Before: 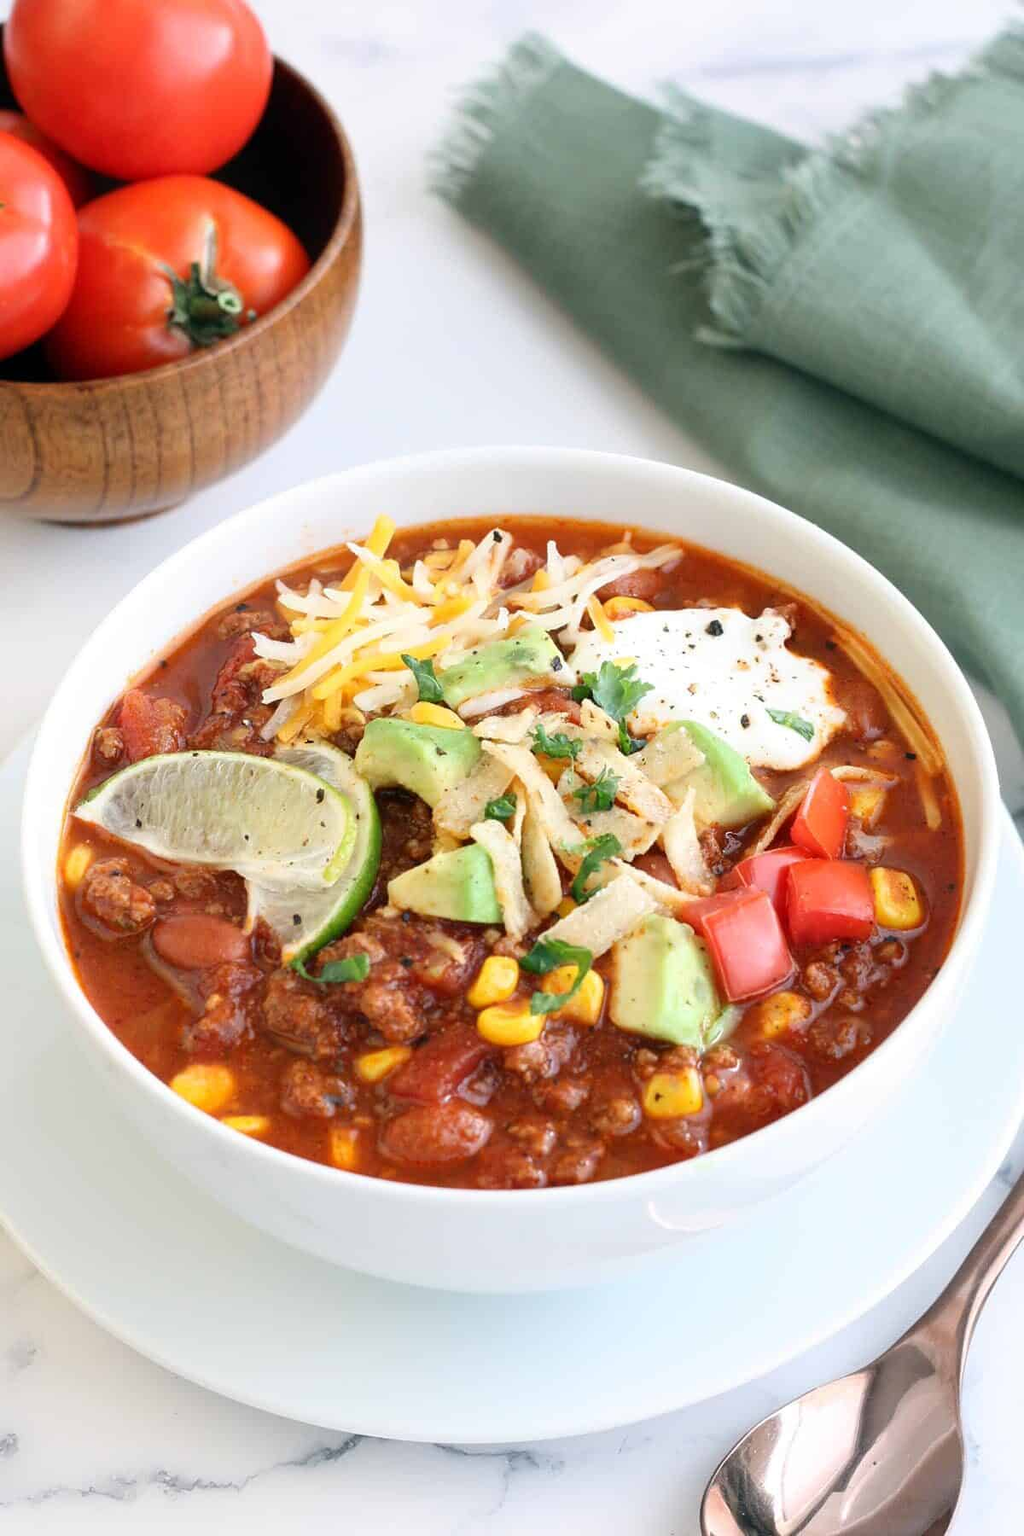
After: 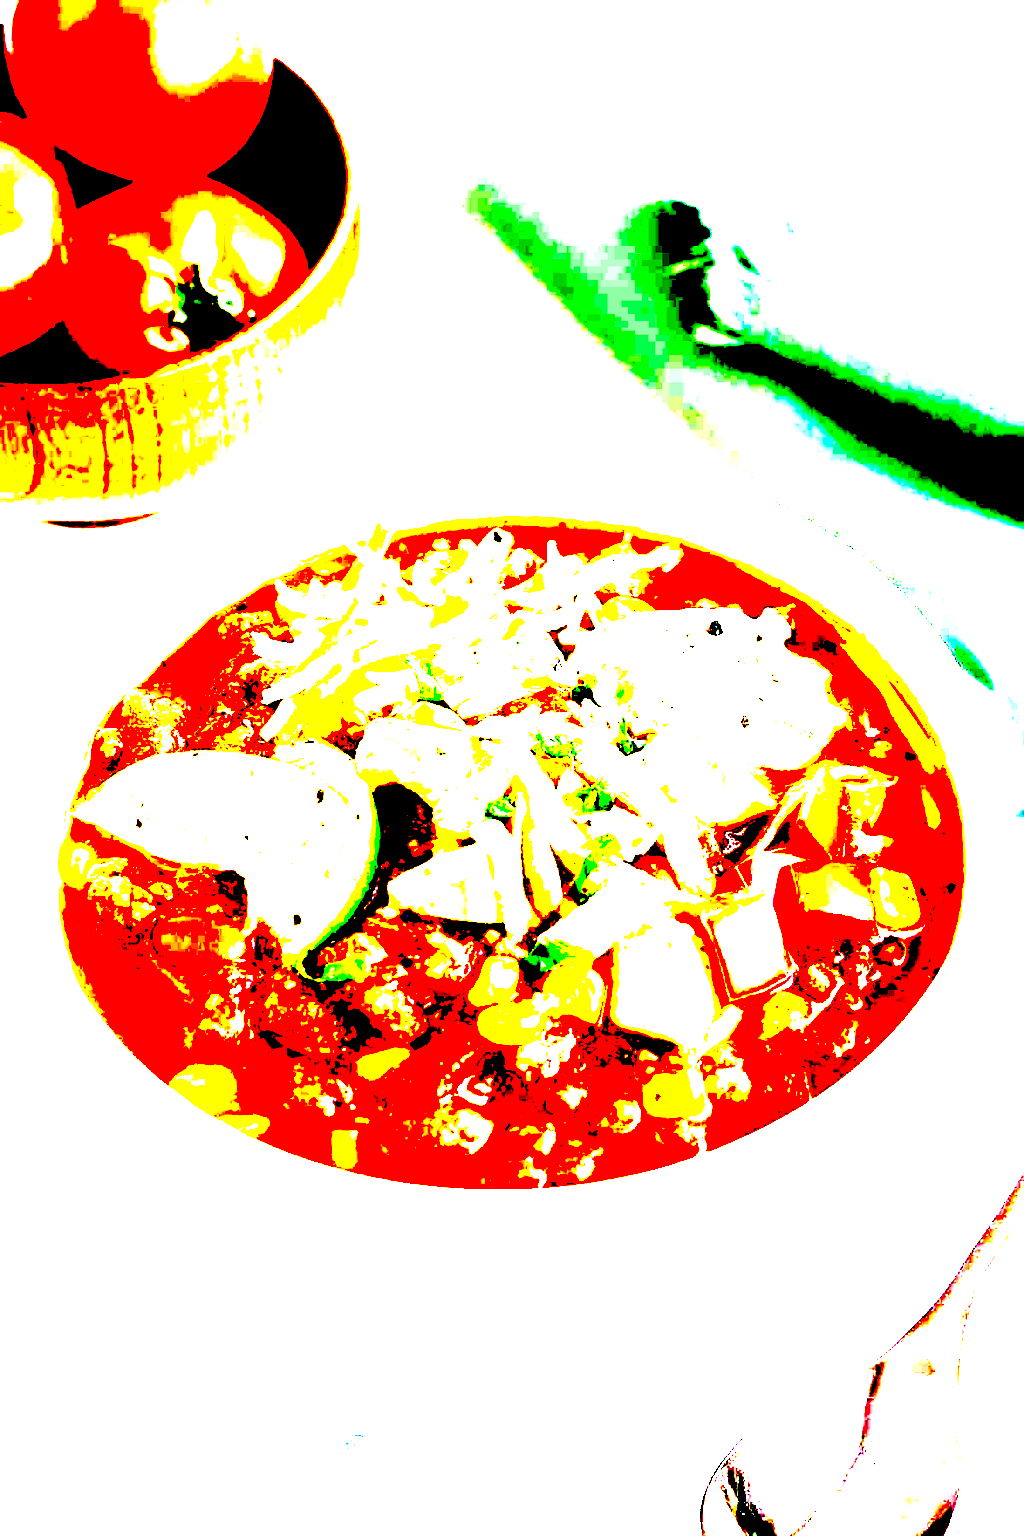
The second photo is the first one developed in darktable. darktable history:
exposure: black level correction 0.098, exposure 3.044 EV, compensate highlight preservation false
